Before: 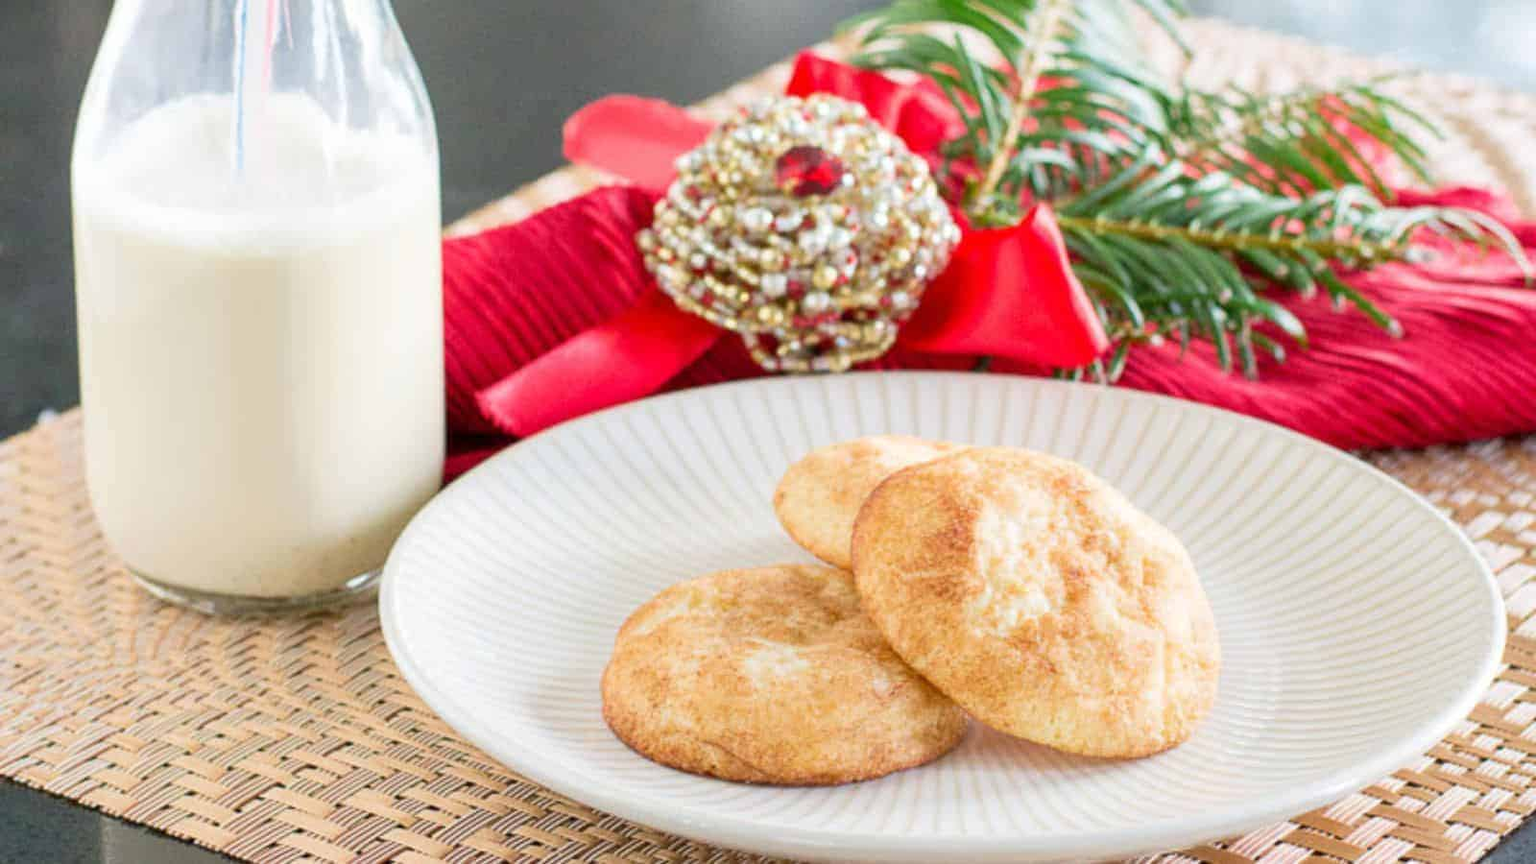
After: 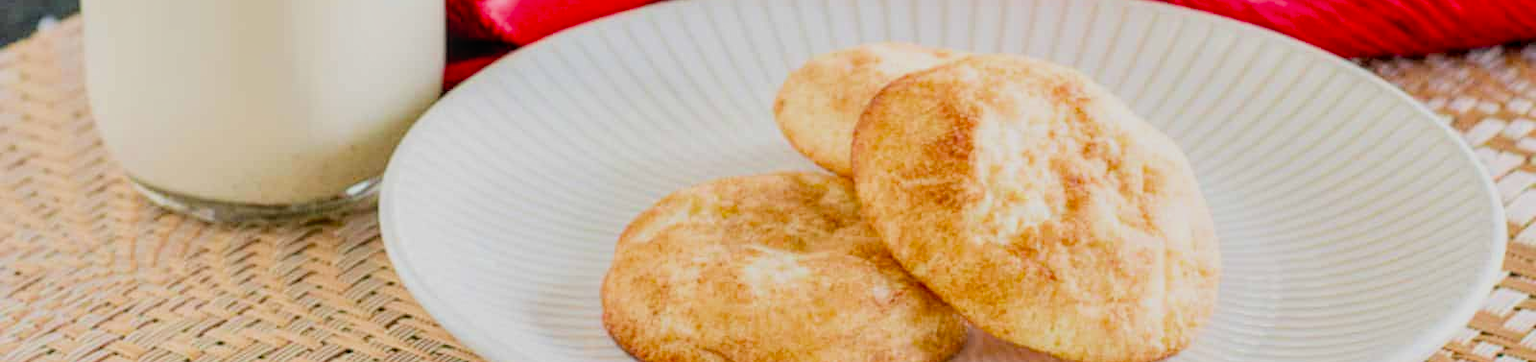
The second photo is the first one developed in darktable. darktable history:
filmic rgb: black relative exposure -7.75 EV, white relative exposure 4.4 EV, threshold 3 EV, hardness 3.76, latitude 38.11%, contrast 0.966, highlights saturation mix 10%, shadows ↔ highlights balance 4.59%, color science v4 (2020), enable highlight reconstruction true
crop: top 45.551%, bottom 12.262%
local contrast: on, module defaults
